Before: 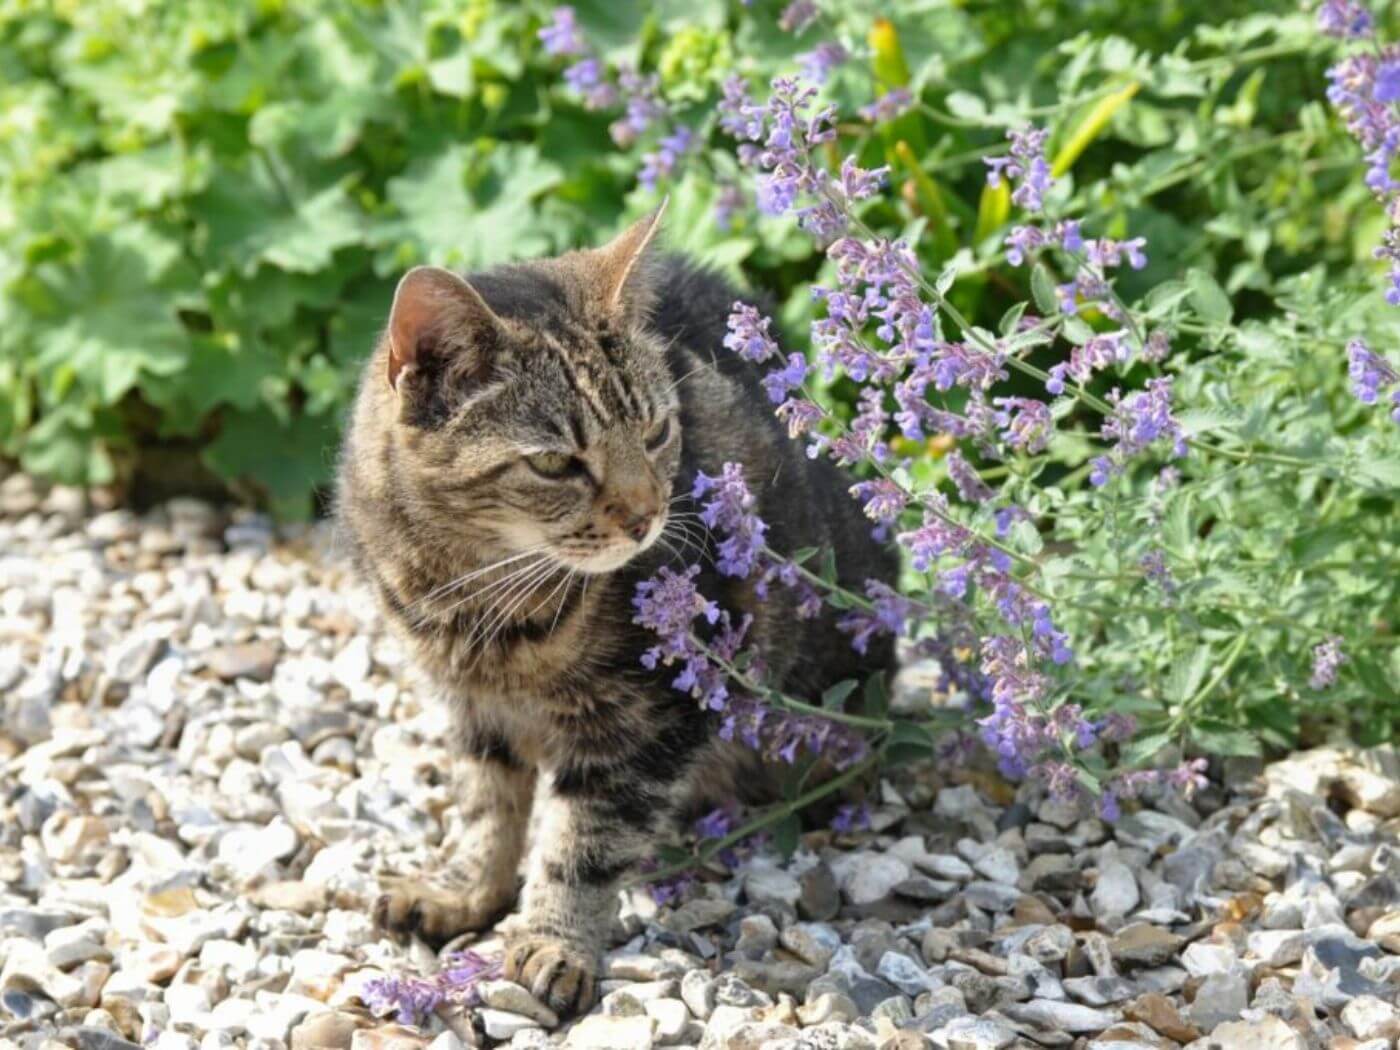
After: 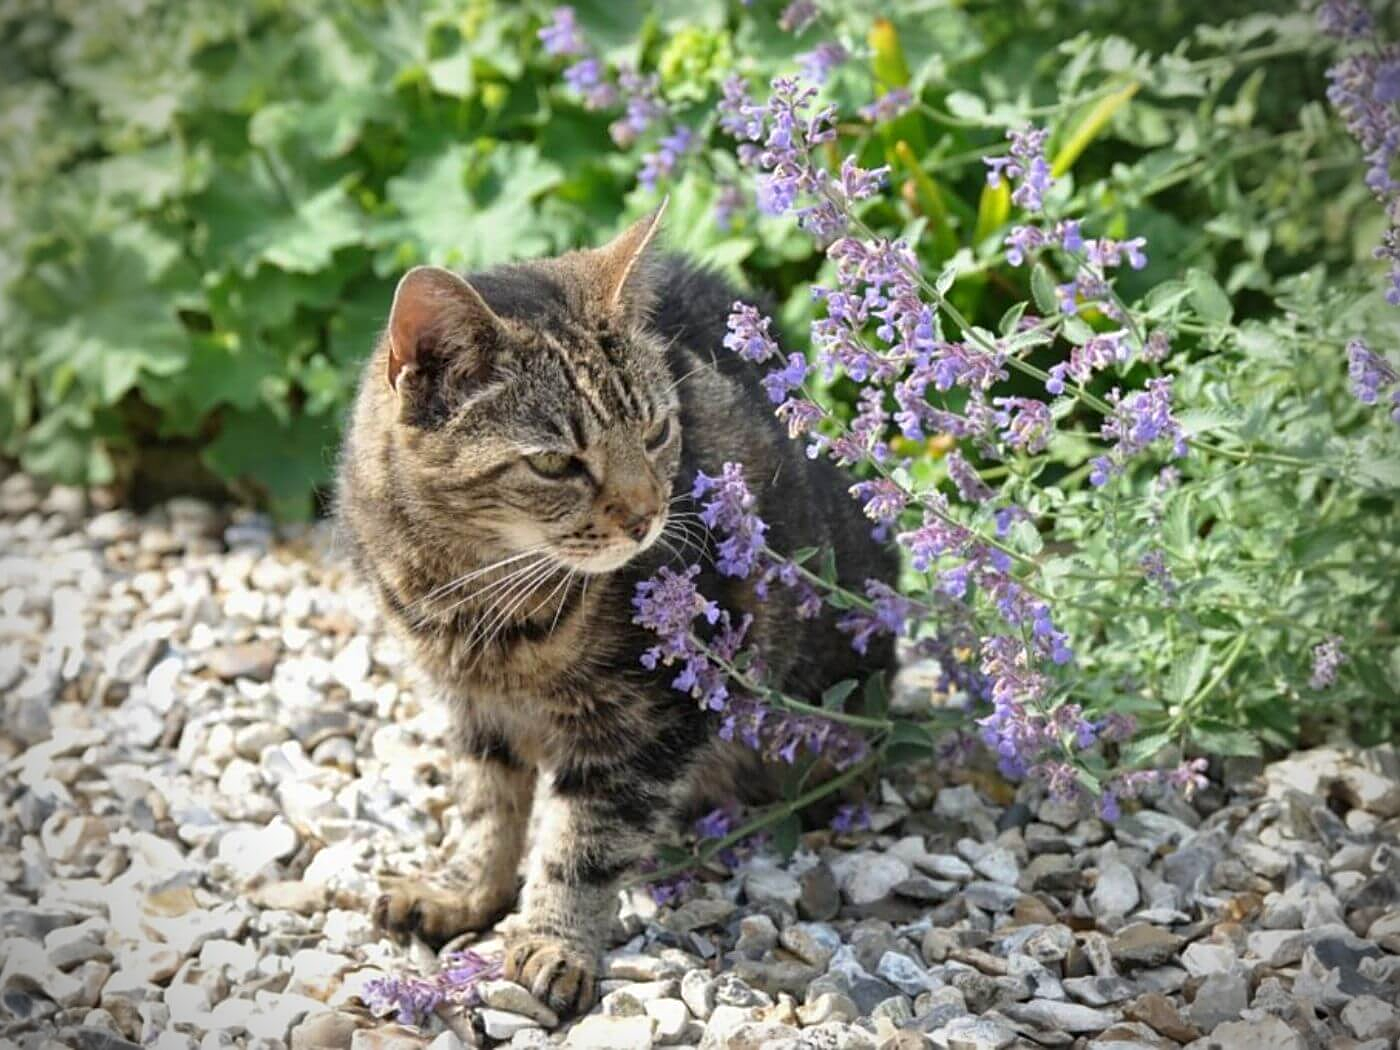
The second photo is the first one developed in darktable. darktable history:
sharpen: on, module defaults
vignetting: fall-off start 75%, brightness -0.692, width/height ratio 1.084
